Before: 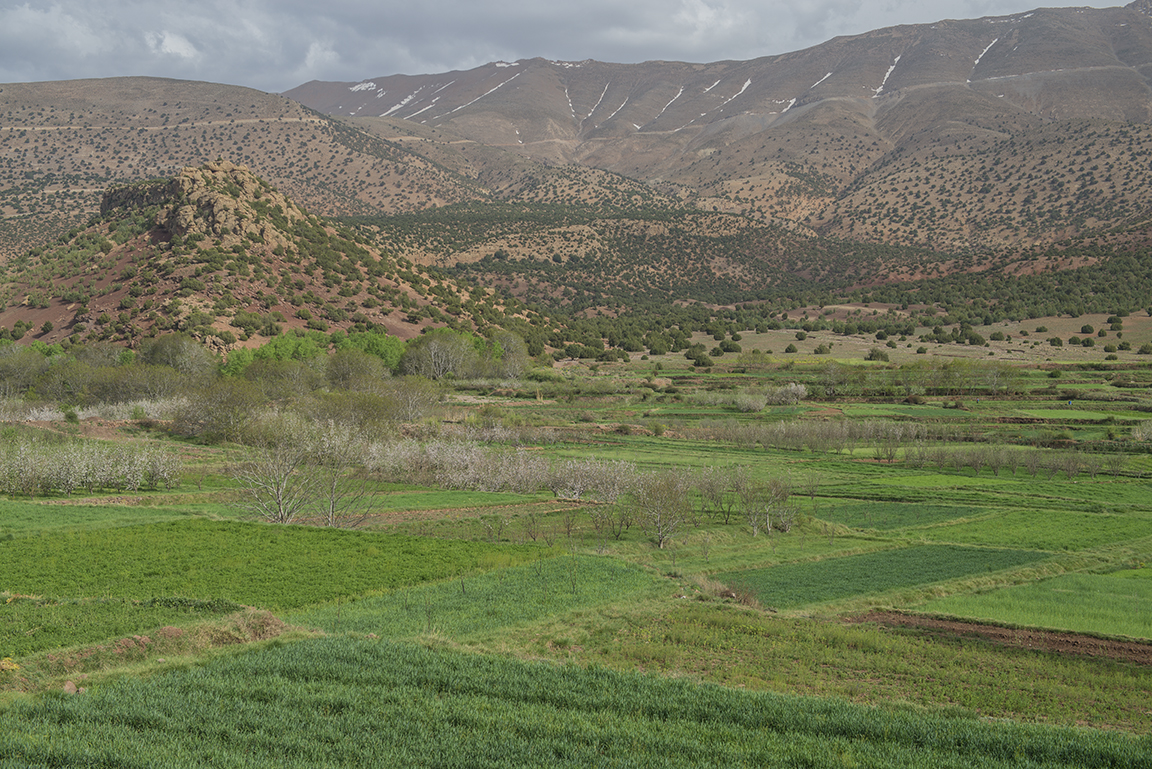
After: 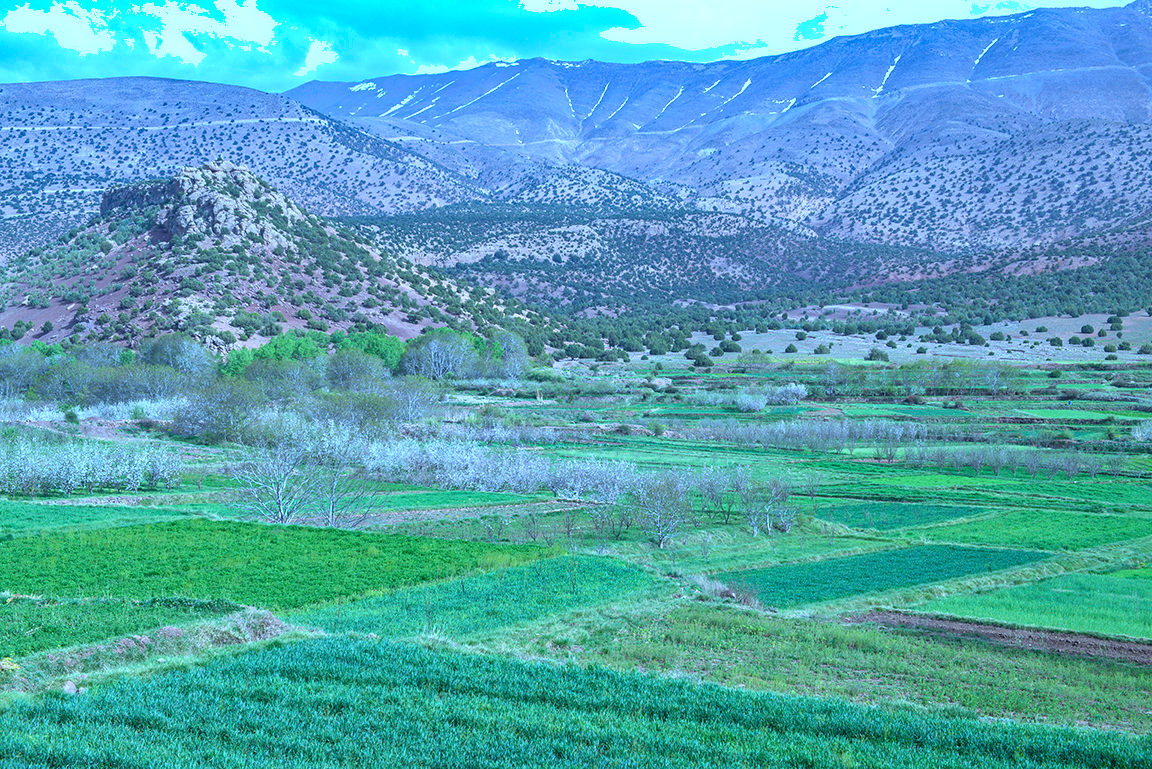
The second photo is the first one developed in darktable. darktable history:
exposure: black level correction 0, exposure 1.2 EV, compensate exposure bias true, compensate highlight preservation false
shadows and highlights: soften with gaussian
white balance: red 0.766, blue 1.537
